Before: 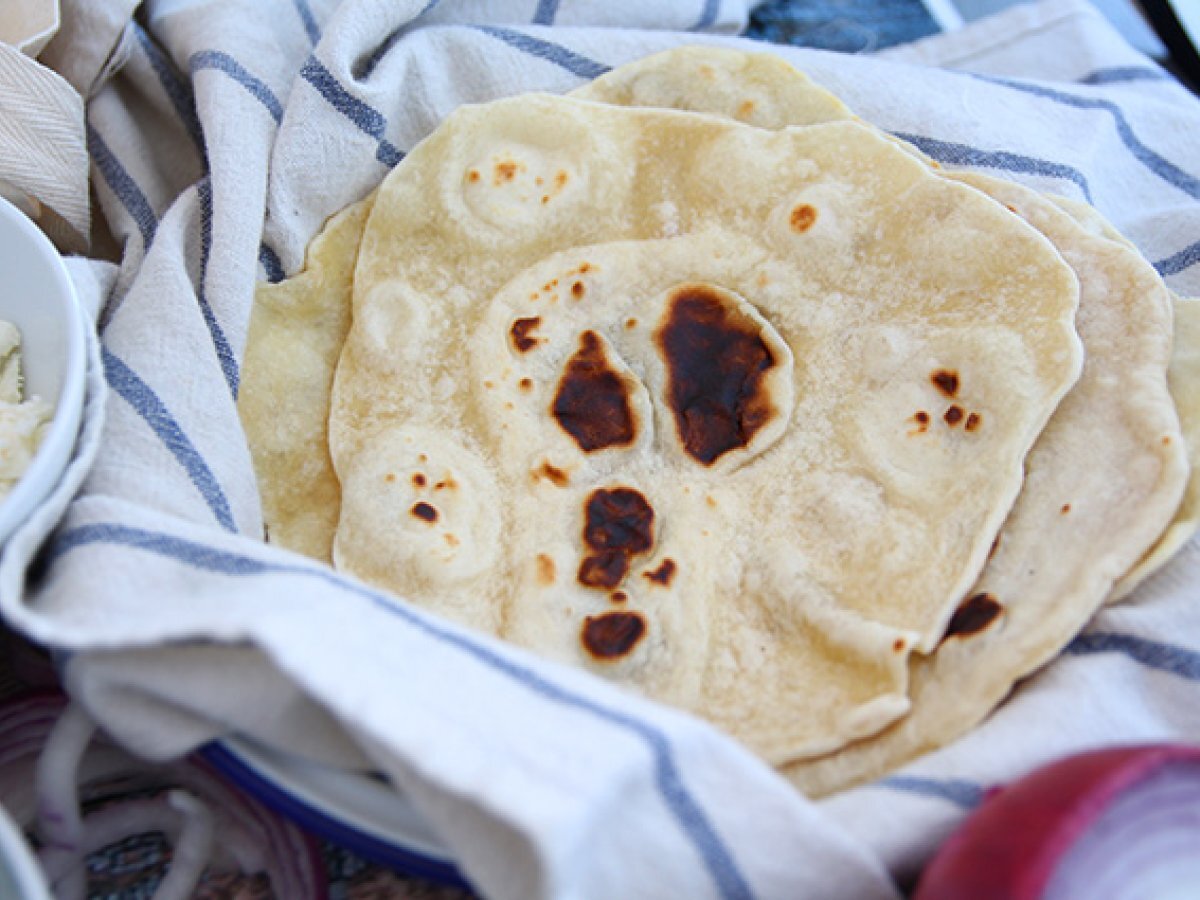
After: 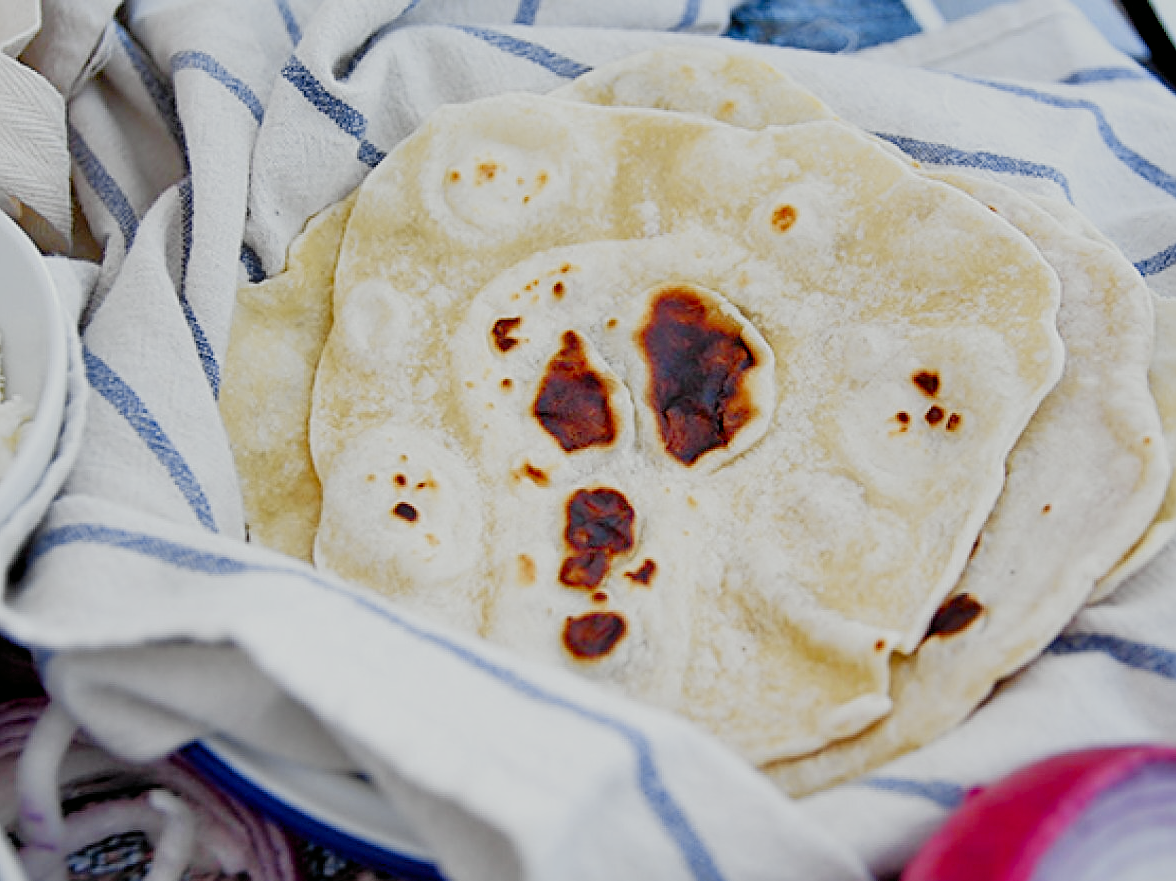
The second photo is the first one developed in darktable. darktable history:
filmic rgb: black relative exposure -7.65 EV, white relative exposure 4.56 EV, threshold 5.97 EV, hardness 3.61, preserve chrominance no, color science v4 (2020), iterations of high-quality reconstruction 0, contrast in shadows soft, enable highlight reconstruction true
sharpen: on, module defaults
tone curve: curves: ch0 [(0, 0) (0.037, 0.025) (0.131, 0.093) (0.275, 0.256) (0.497, 0.51) (0.617, 0.643) (0.704, 0.732) (0.813, 0.832) (0.911, 0.925) (0.997, 0.995)]; ch1 [(0, 0) (0.301, 0.3) (0.444, 0.45) (0.493, 0.495) (0.507, 0.503) (0.534, 0.533) (0.582, 0.58) (0.658, 0.693) (0.746, 0.77) (1, 1)]; ch2 [(0, 0) (0.246, 0.233) (0.36, 0.352) (0.415, 0.418) (0.476, 0.492) (0.502, 0.504) (0.525, 0.518) (0.539, 0.544) (0.586, 0.602) (0.634, 0.651) (0.706, 0.727) (0.853, 0.852) (1, 0.951)], color space Lab, independent channels, preserve colors none
exposure: black level correction 0.002, compensate highlight preservation false
crop: left 1.667%, right 0.269%, bottom 2.087%
tone equalizer: -7 EV 0.16 EV, -6 EV 0.574 EV, -5 EV 1.17 EV, -4 EV 1.35 EV, -3 EV 1.13 EV, -2 EV 0.6 EV, -1 EV 0.147 EV
